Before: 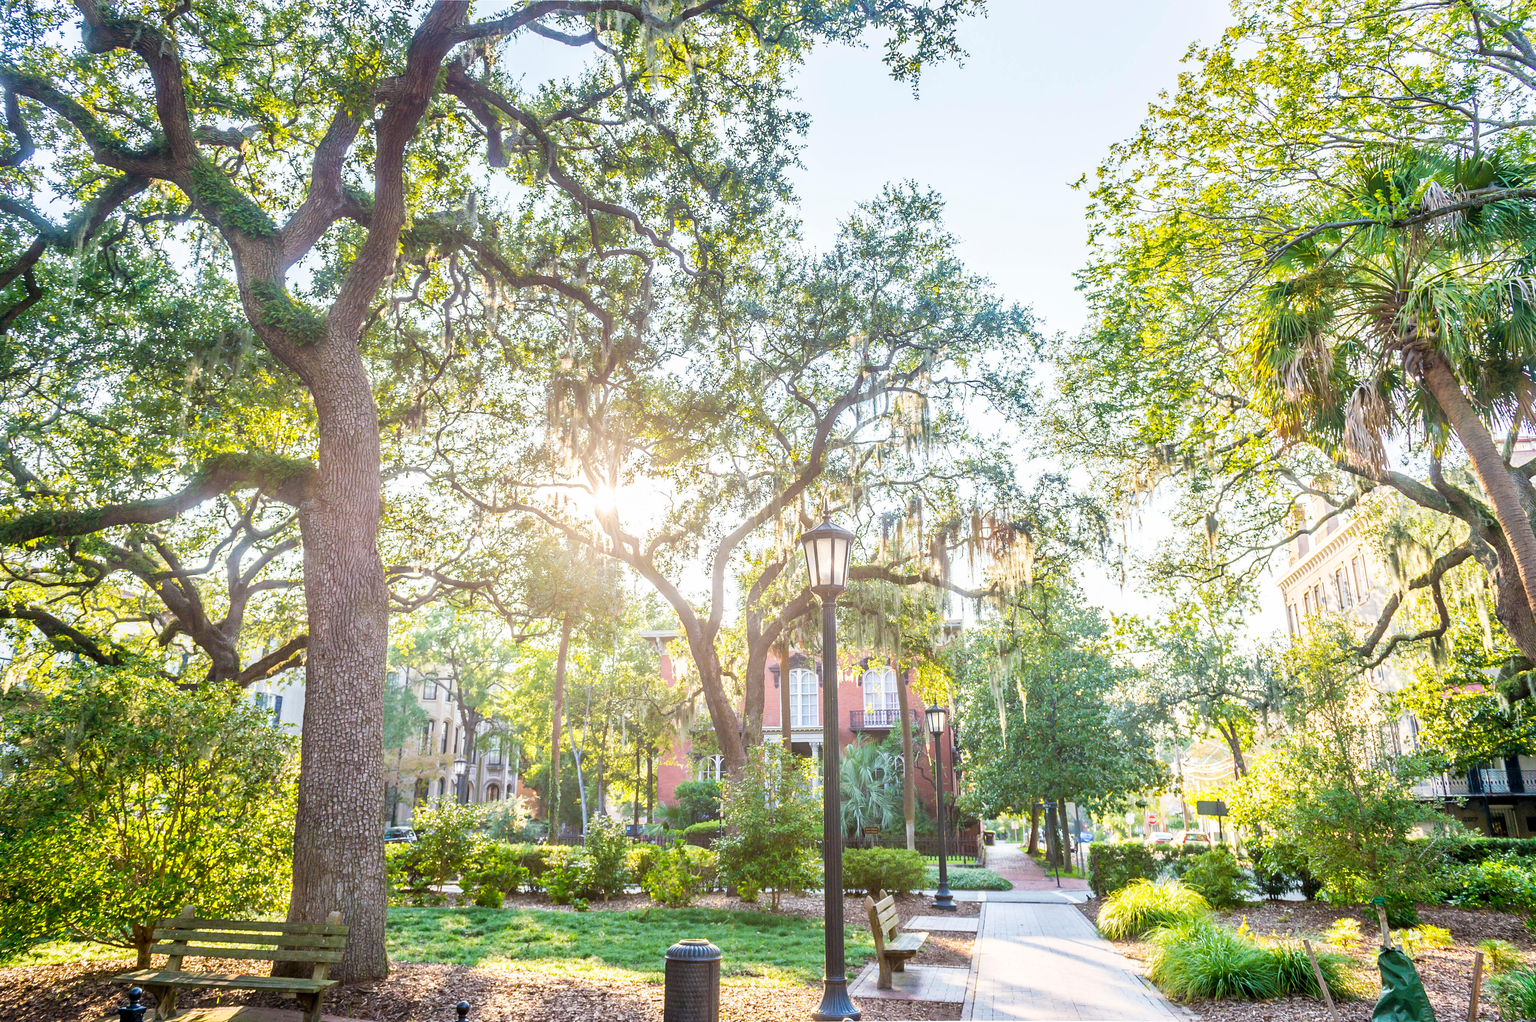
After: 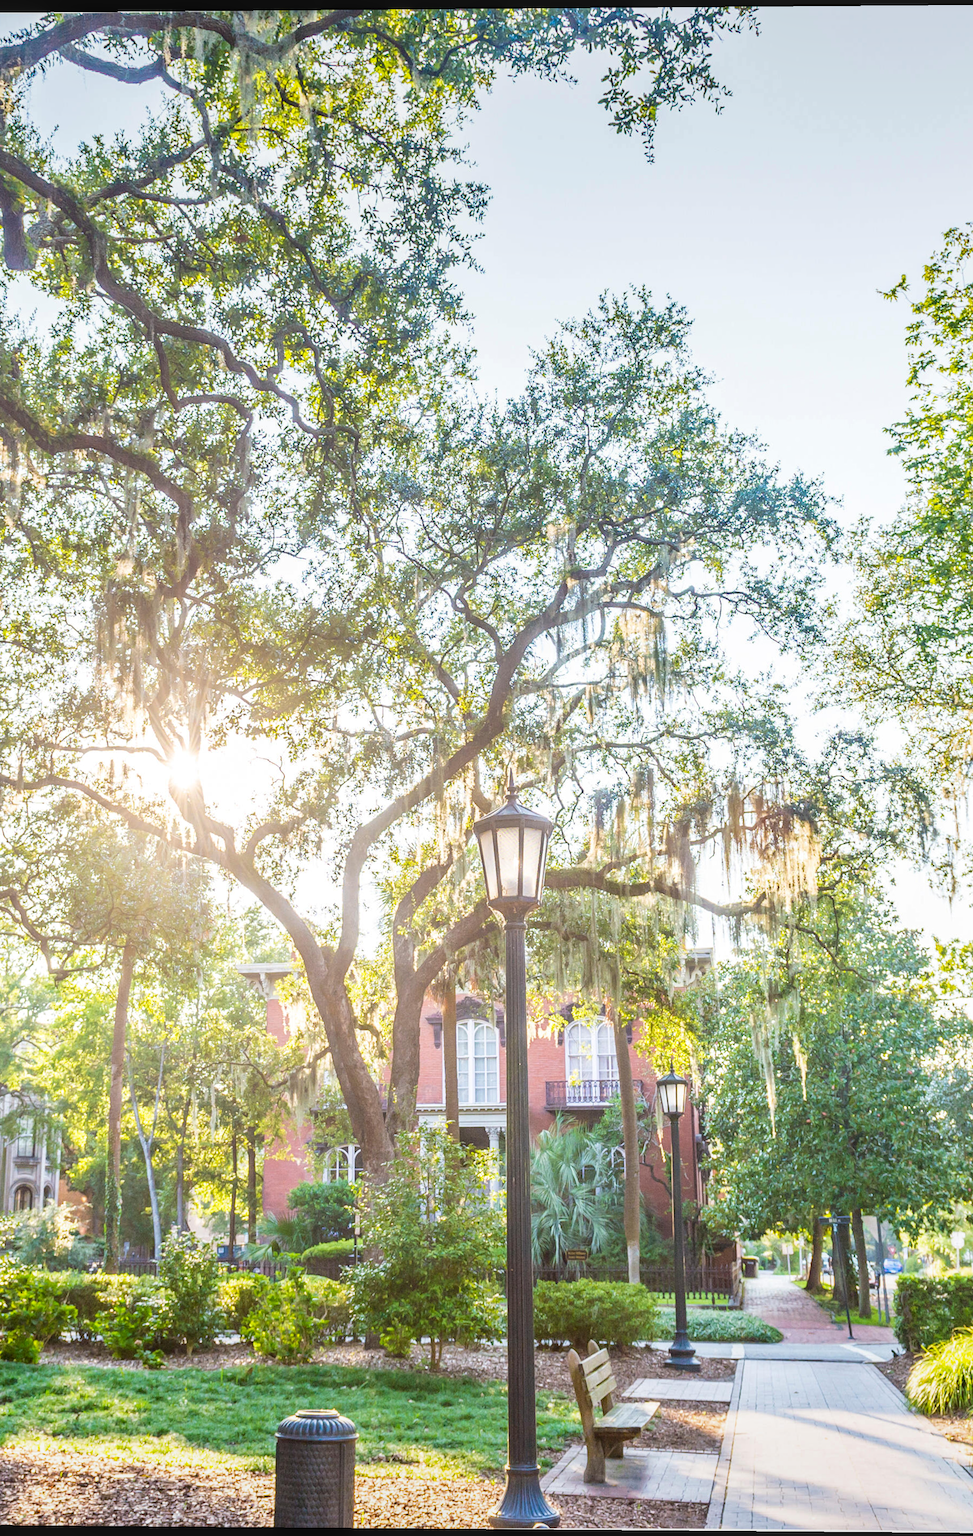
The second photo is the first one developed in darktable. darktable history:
local contrast: detail 110%
crop: left 31.229%, right 27.105%
rotate and perspective: lens shift (vertical) 0.048, lens shift (horizontal) -0.024, automatic cropping off
